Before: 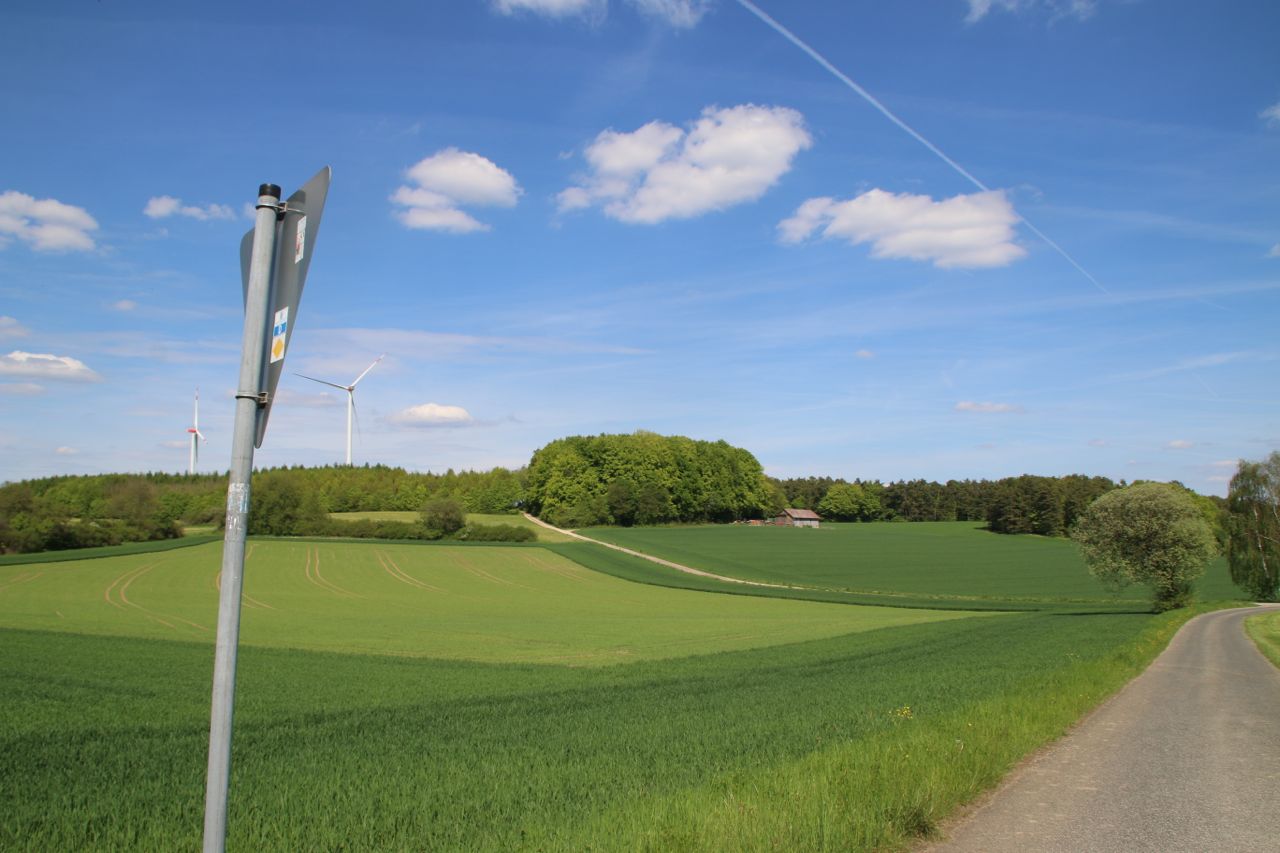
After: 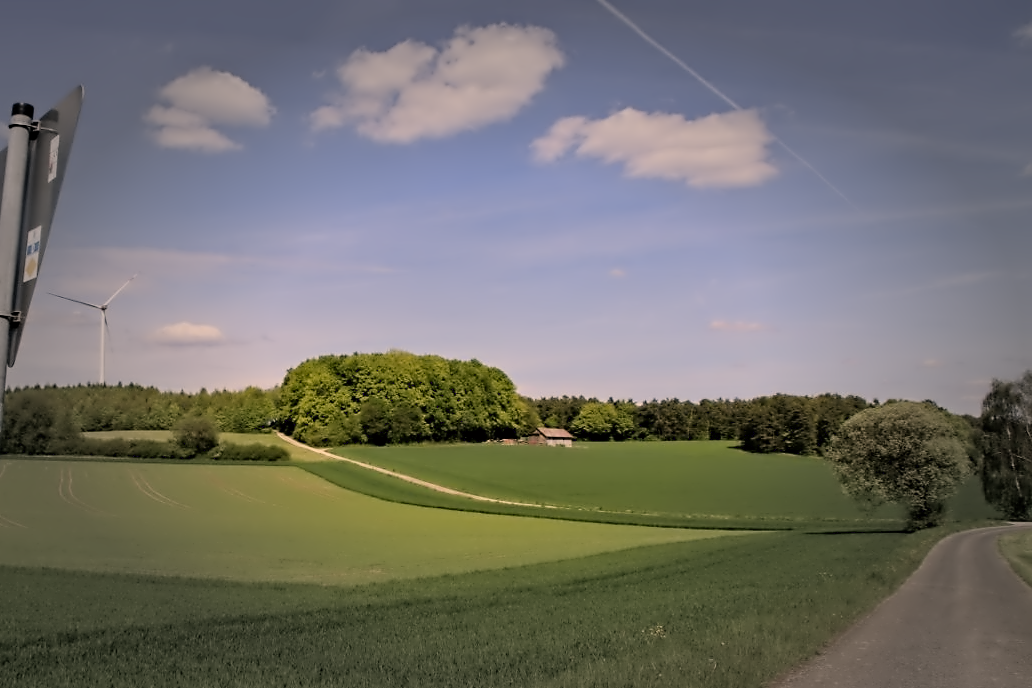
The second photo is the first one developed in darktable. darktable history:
crop: left 19.33%, top 9.597%, right 0.001%, bottom 9.726%
contrast equalizer: octaves 7, y [[0.5, 0.542, 0.583, 0.625, 0.667, 0.708], [0.5 ×6], [0.5 ×6], [0, 0.033, 0.067, 0.1, 0.133, 0.167], [0, 0.05, 0.1, 0.15, 0.2, 0.25]]
vignetting: fall-off start 48.27%, automatic ratio true, width/height ratio 1.286, unbound false
color correction: highlights a* 11.25, highlights b* 11.78
filmic rgb: black relative exposure -8 EV, white relative exposure 4.04 EV, hardness 4.13
